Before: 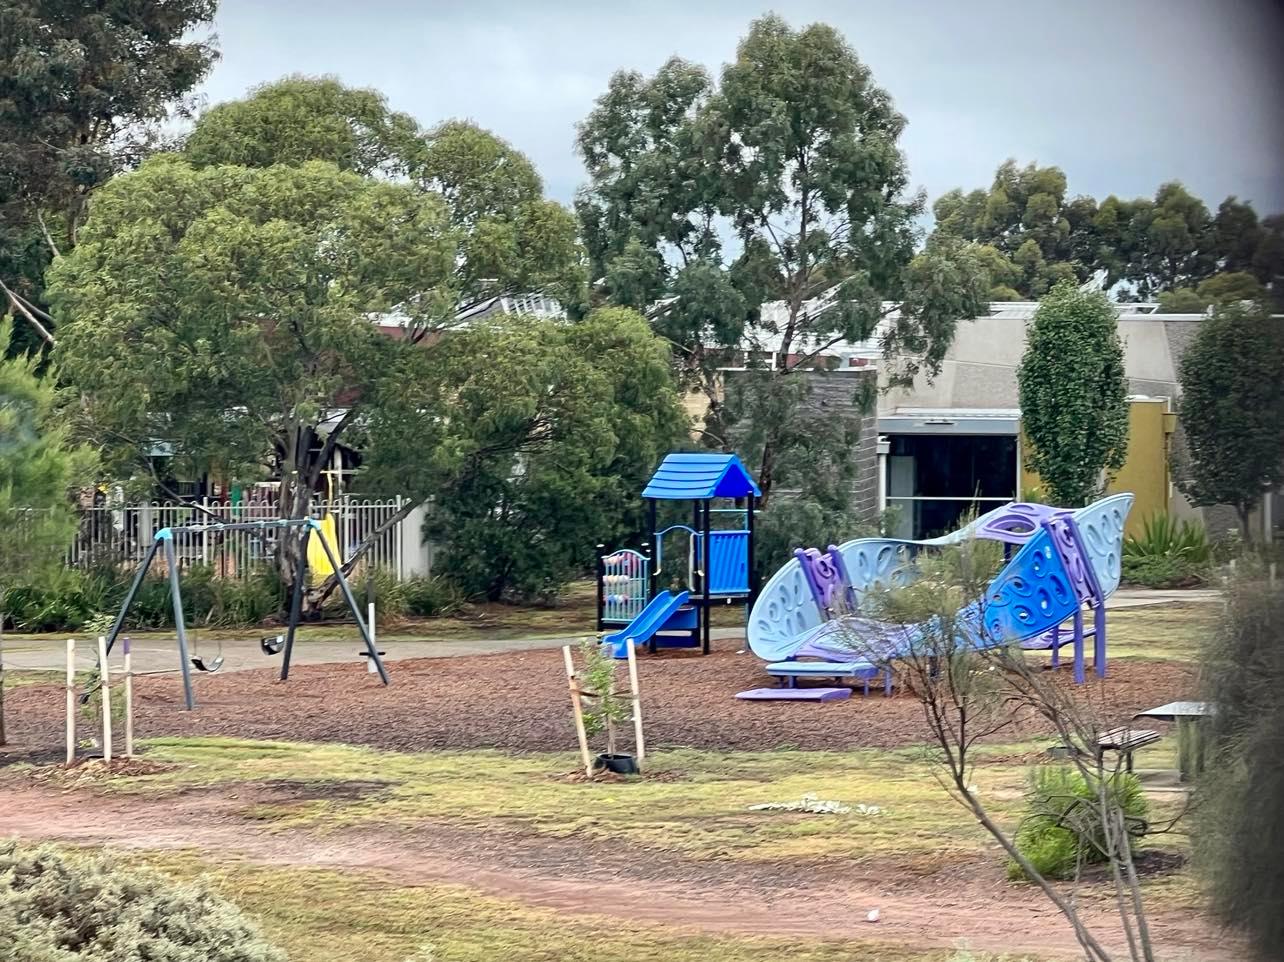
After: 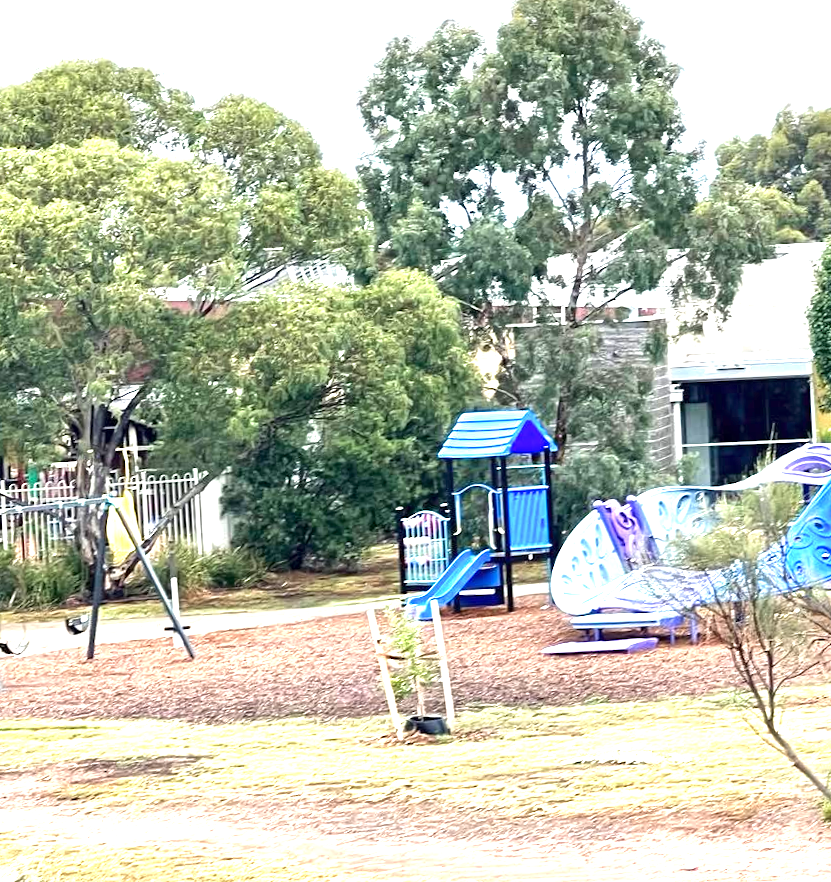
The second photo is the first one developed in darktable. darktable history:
rotate and perspective: rotation -3°, crop left 0.031, crop right 0.968, crop top 0.07, crop bottom 0.93
local contrast: mode bilateral grid, contrast 20, coarseness 50, detail 120%, midtone range 0.2
exposure: black level correction 0, exposure 1.45 EV, compensate exposure bias true, compensate highlight preservation false
crop and rotate: left 15.055%, right 18.278%
velvia: strength 6%
